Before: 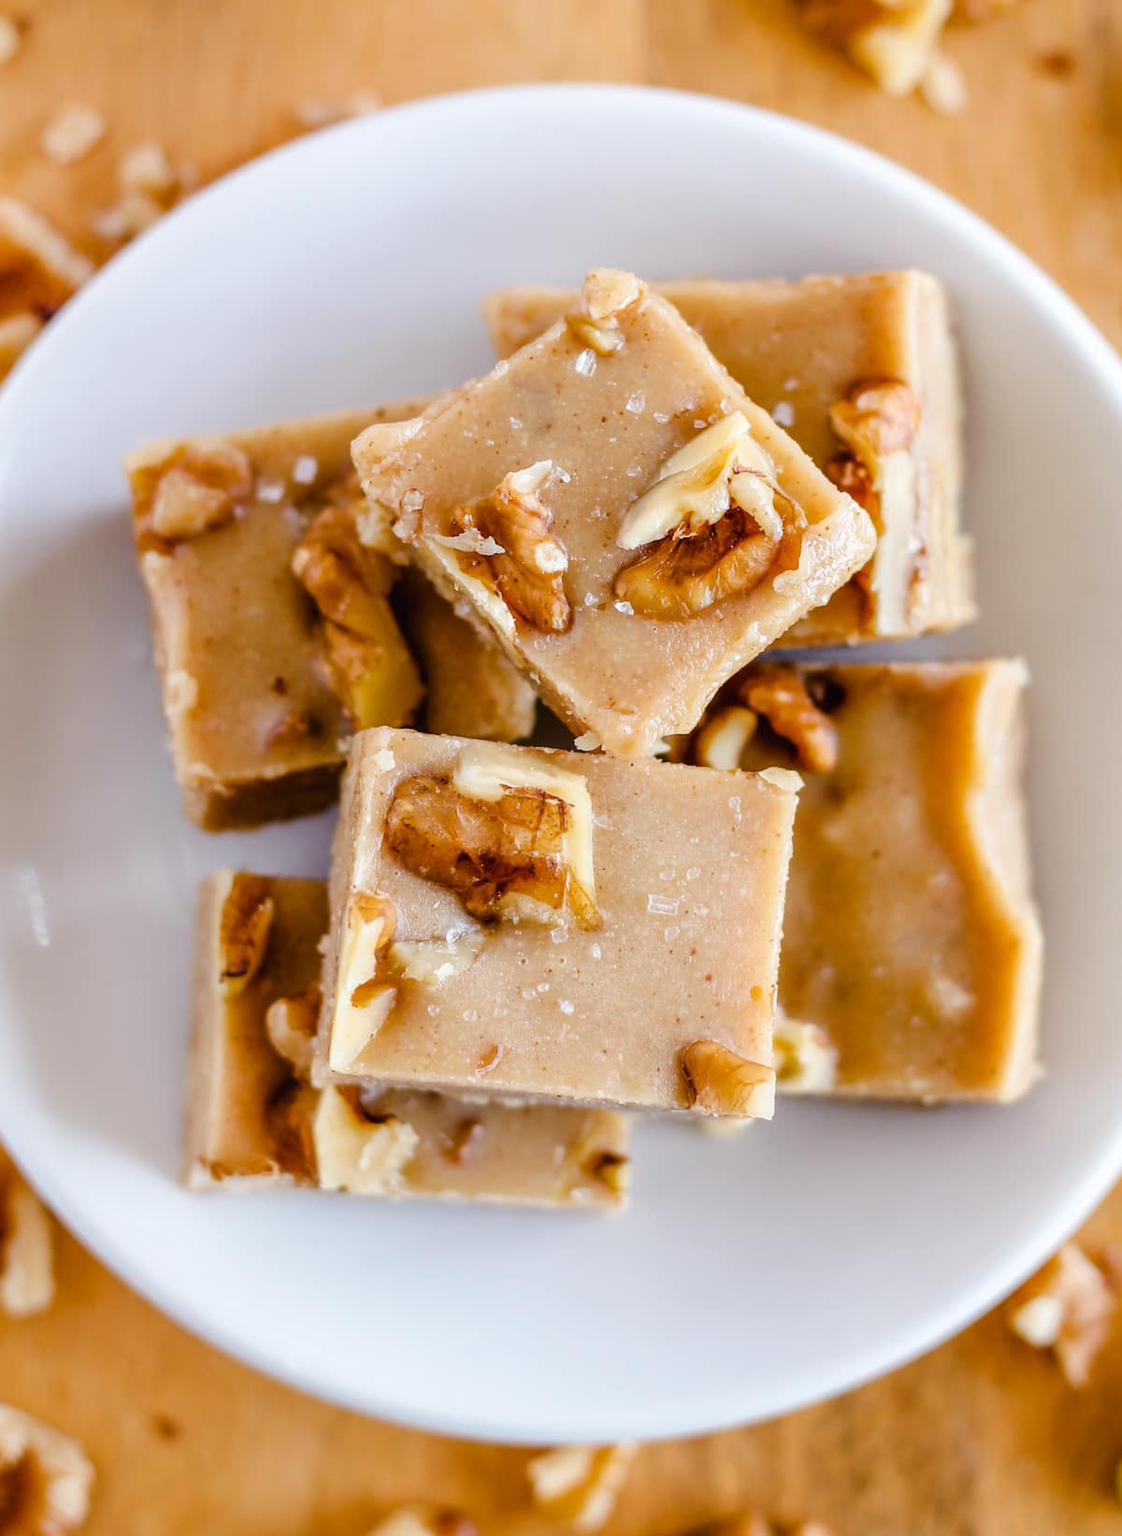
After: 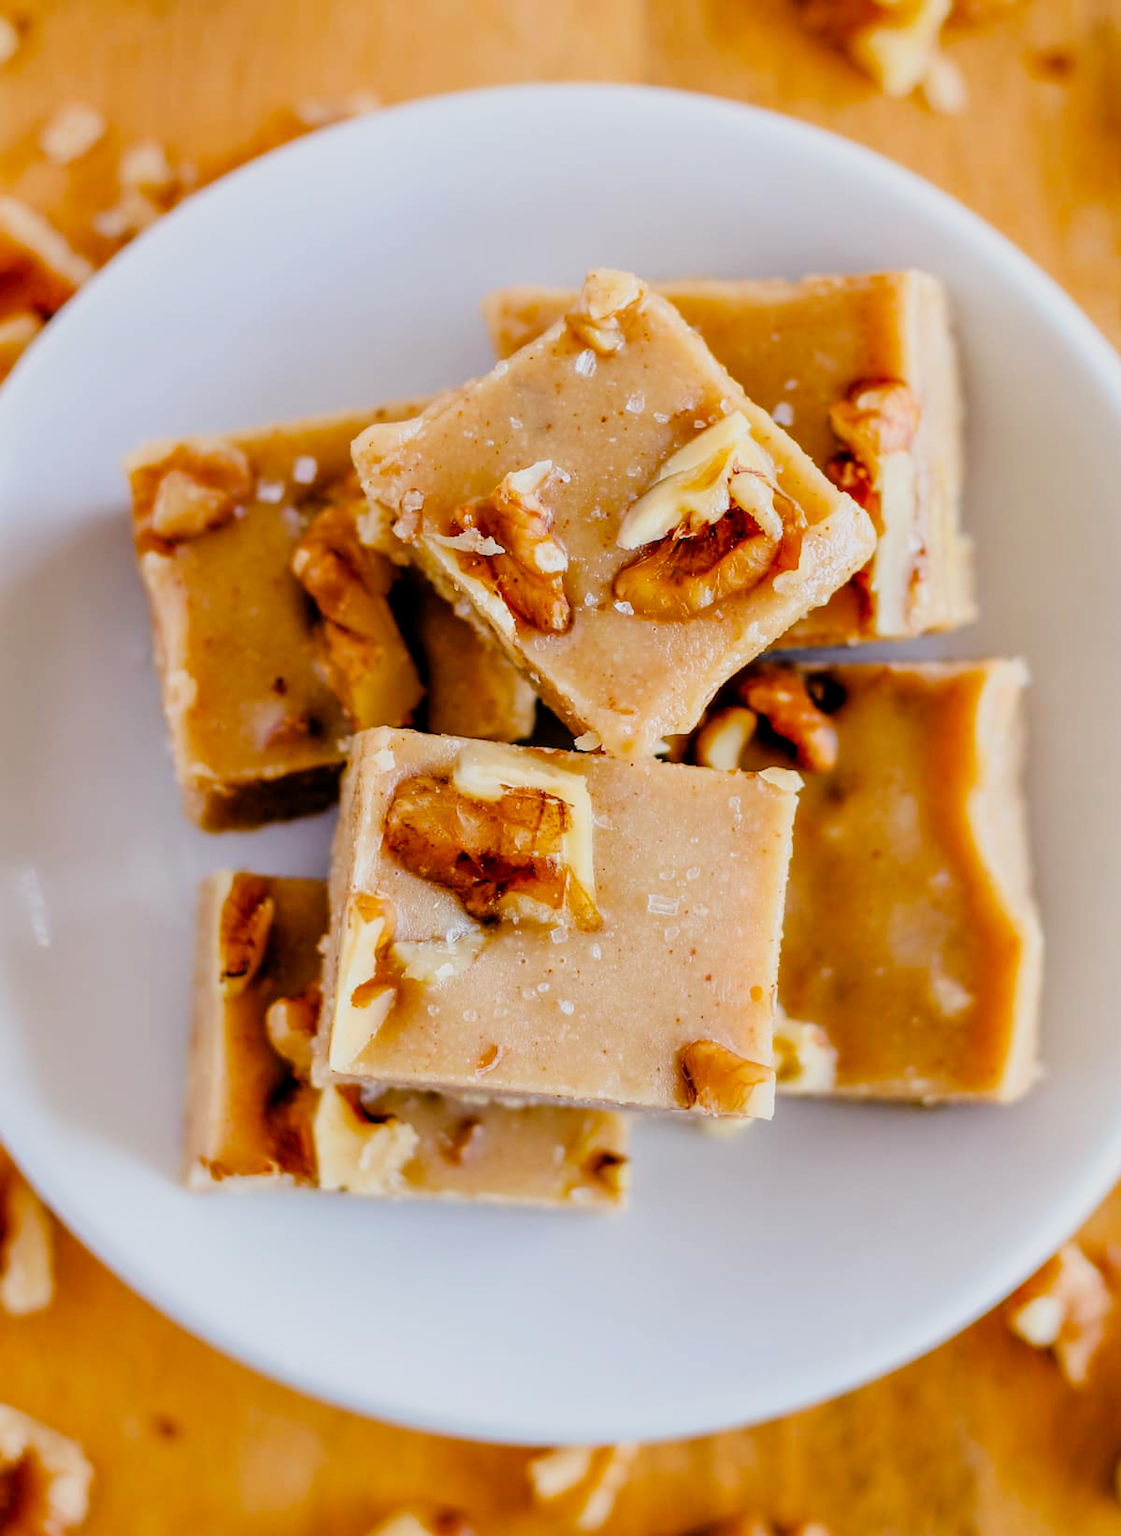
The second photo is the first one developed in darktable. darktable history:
filmic rgb: black relative exposure -7.75 EV, white relative exposure 4.4 EV, threshold 3 EV, target black luminance 0%, hardness 3.76, latitude 50.51%, contrast 1.074, highlights saturation mix 10%, shadows ↔ highlights balance -0.22%, color science v4 (2020), enable highlight reconstruction true
rgb levels: preserve colors max RGB
